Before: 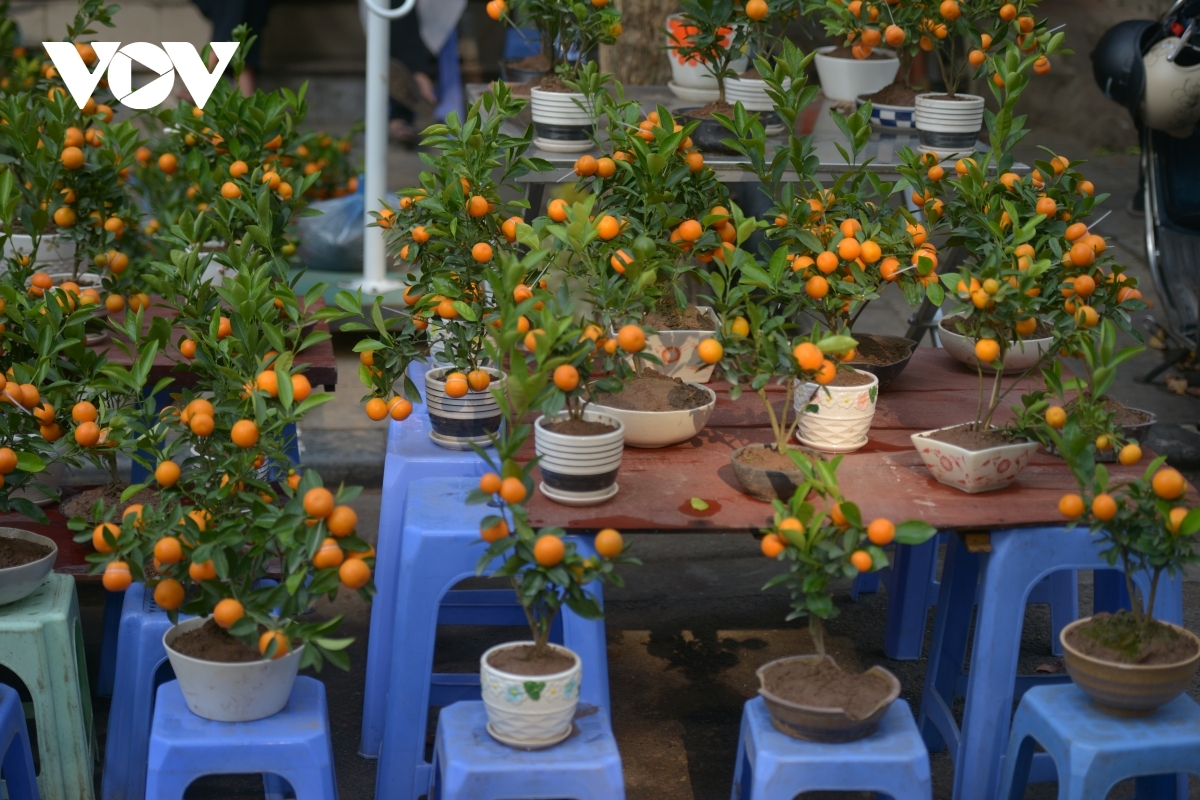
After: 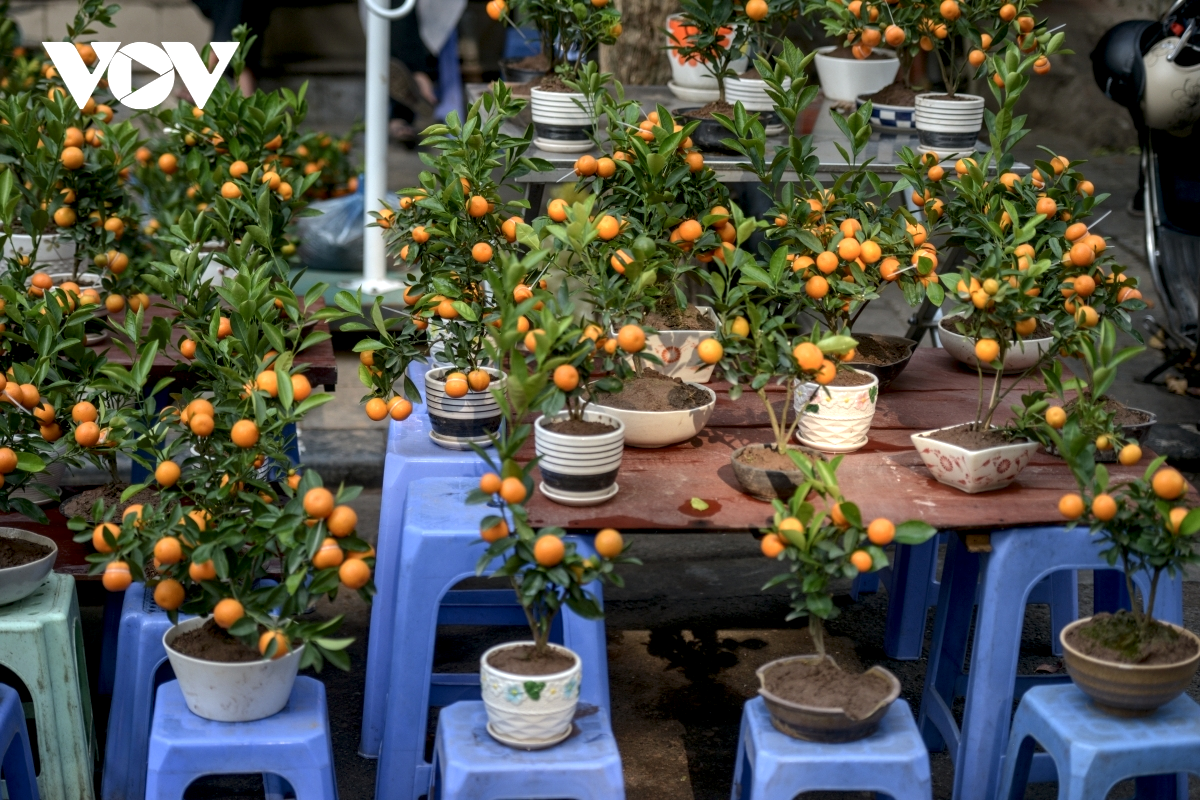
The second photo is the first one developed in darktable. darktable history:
local contrast: highlights 79%, shadows 56%, detail 175%, midtone range 0.428
white balance: emerald 1
